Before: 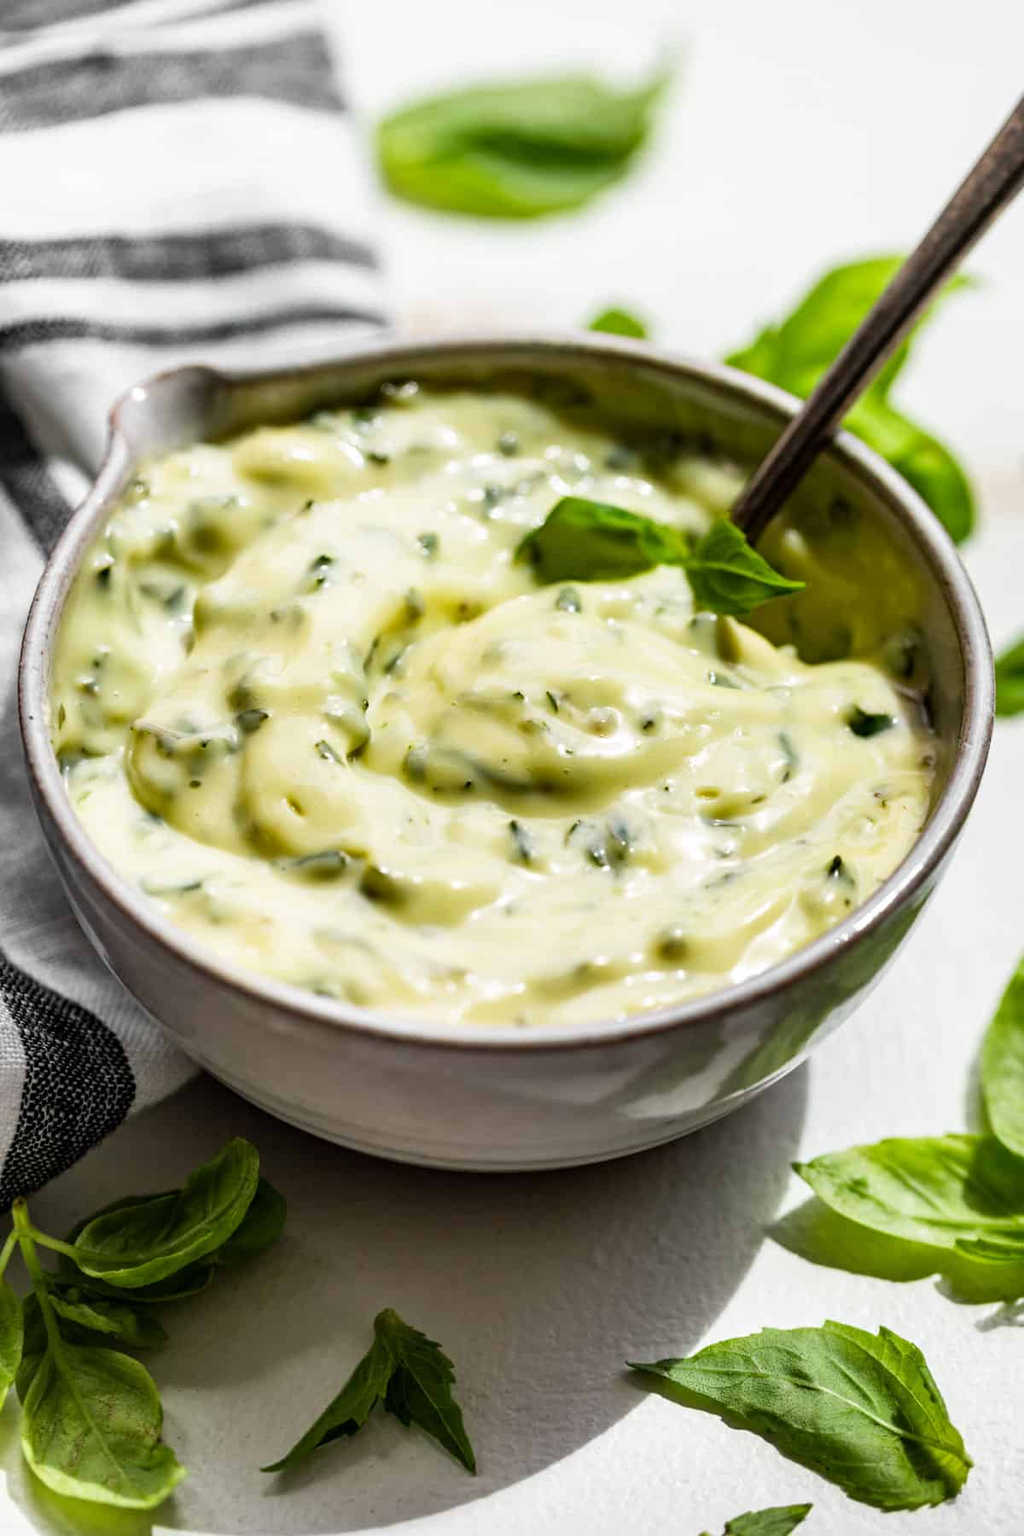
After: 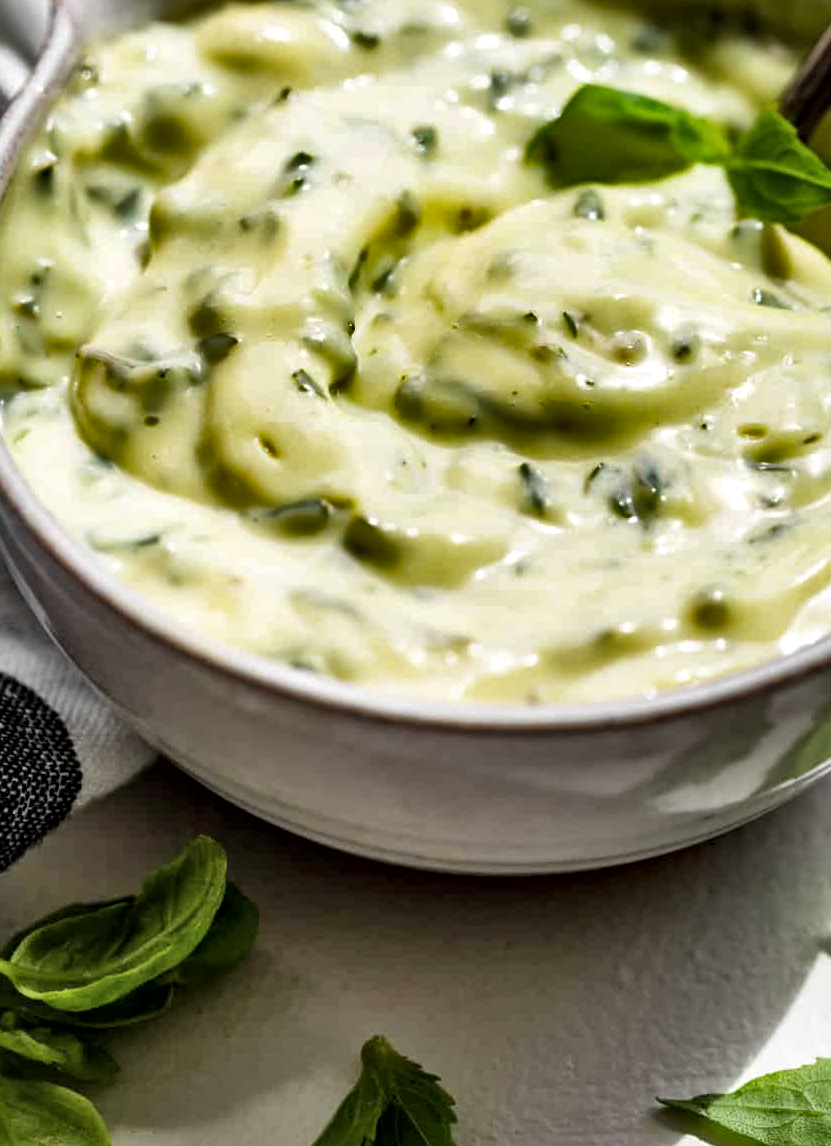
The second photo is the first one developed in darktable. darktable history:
shadows and highlights: low approximation 0.01, soften with gaussian
local contrast: mode bilateral grid, contrast 20, coarseness 50, detail 132%, midtone range 0.2
crop: left 6.488%, top 27.668%, right 24.183%, bottom 8.656%
